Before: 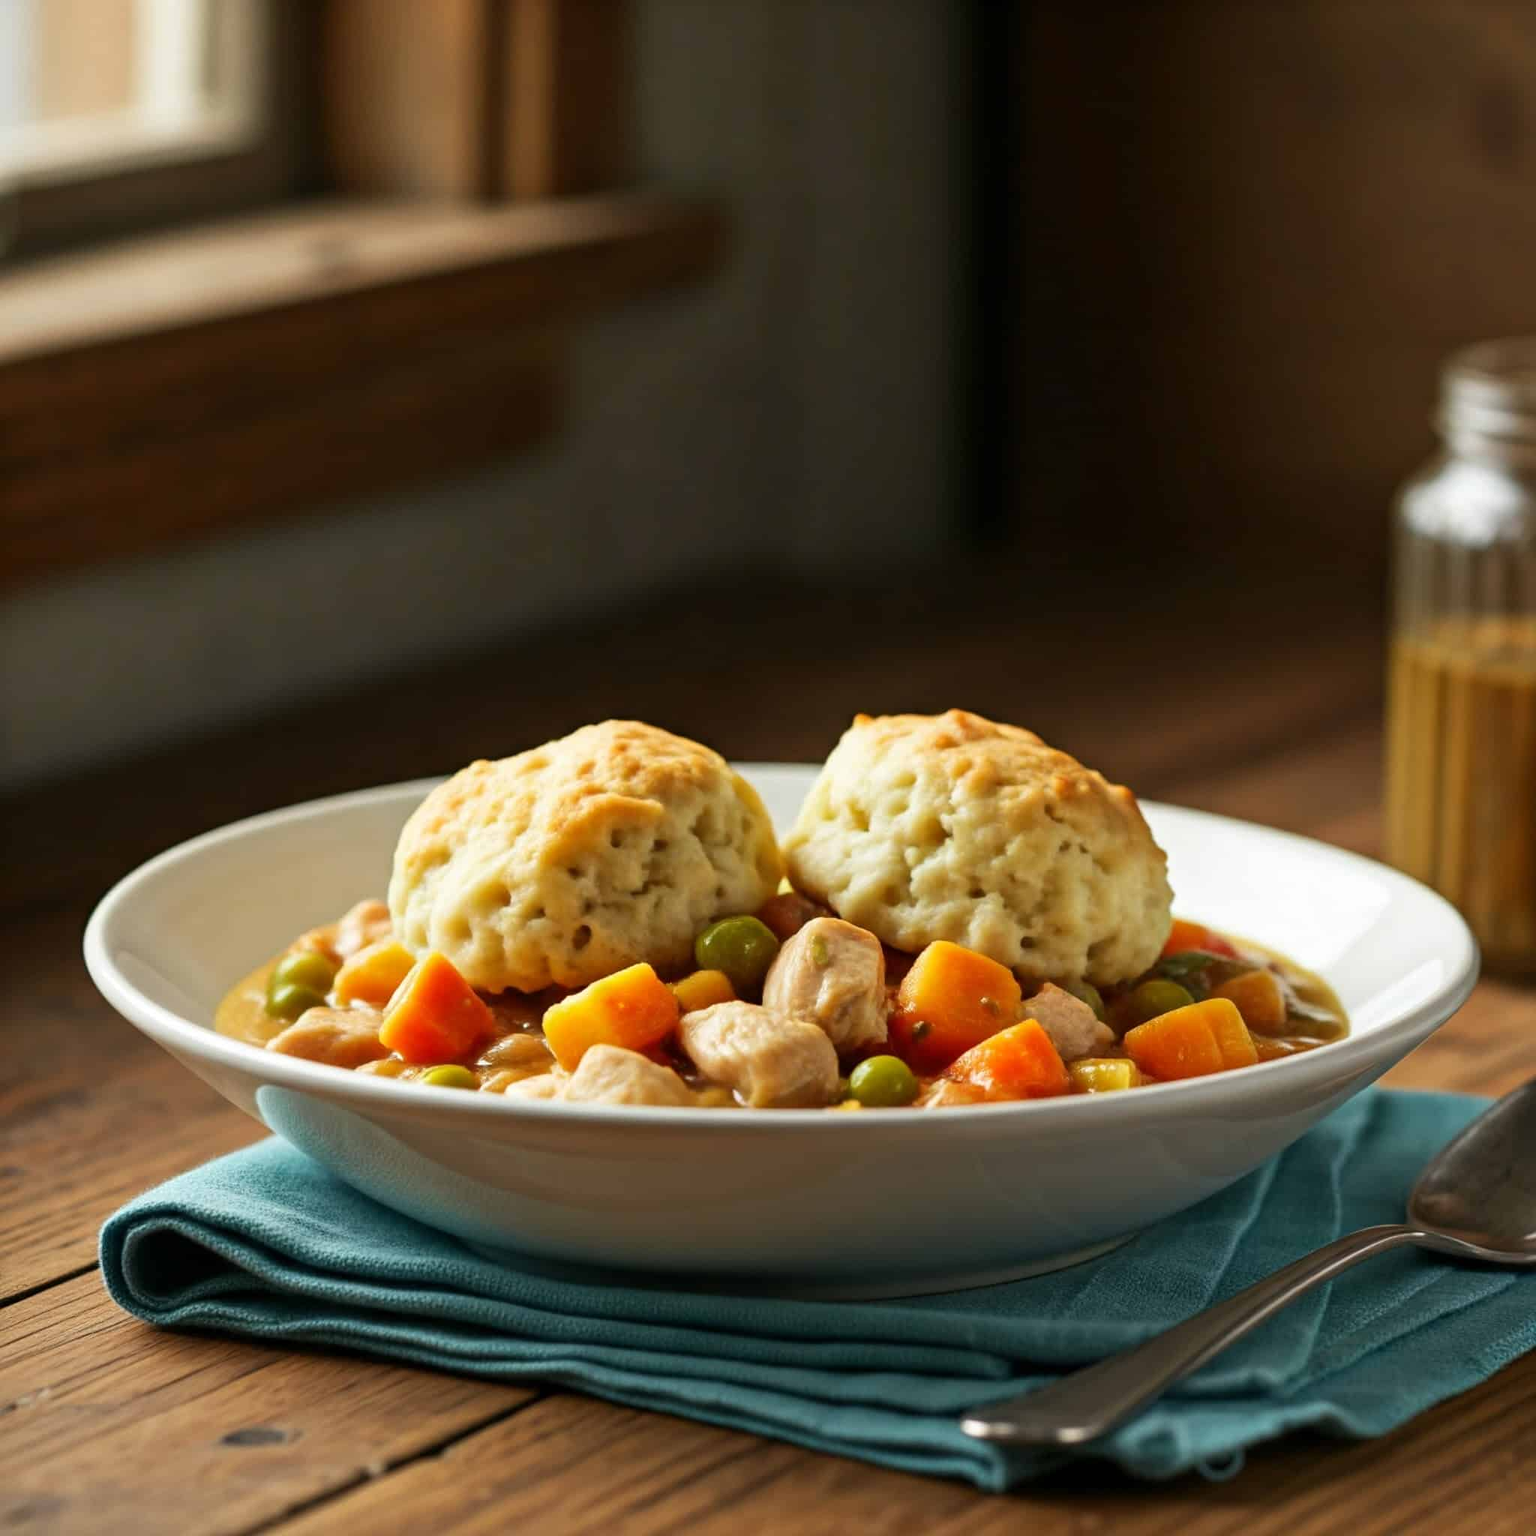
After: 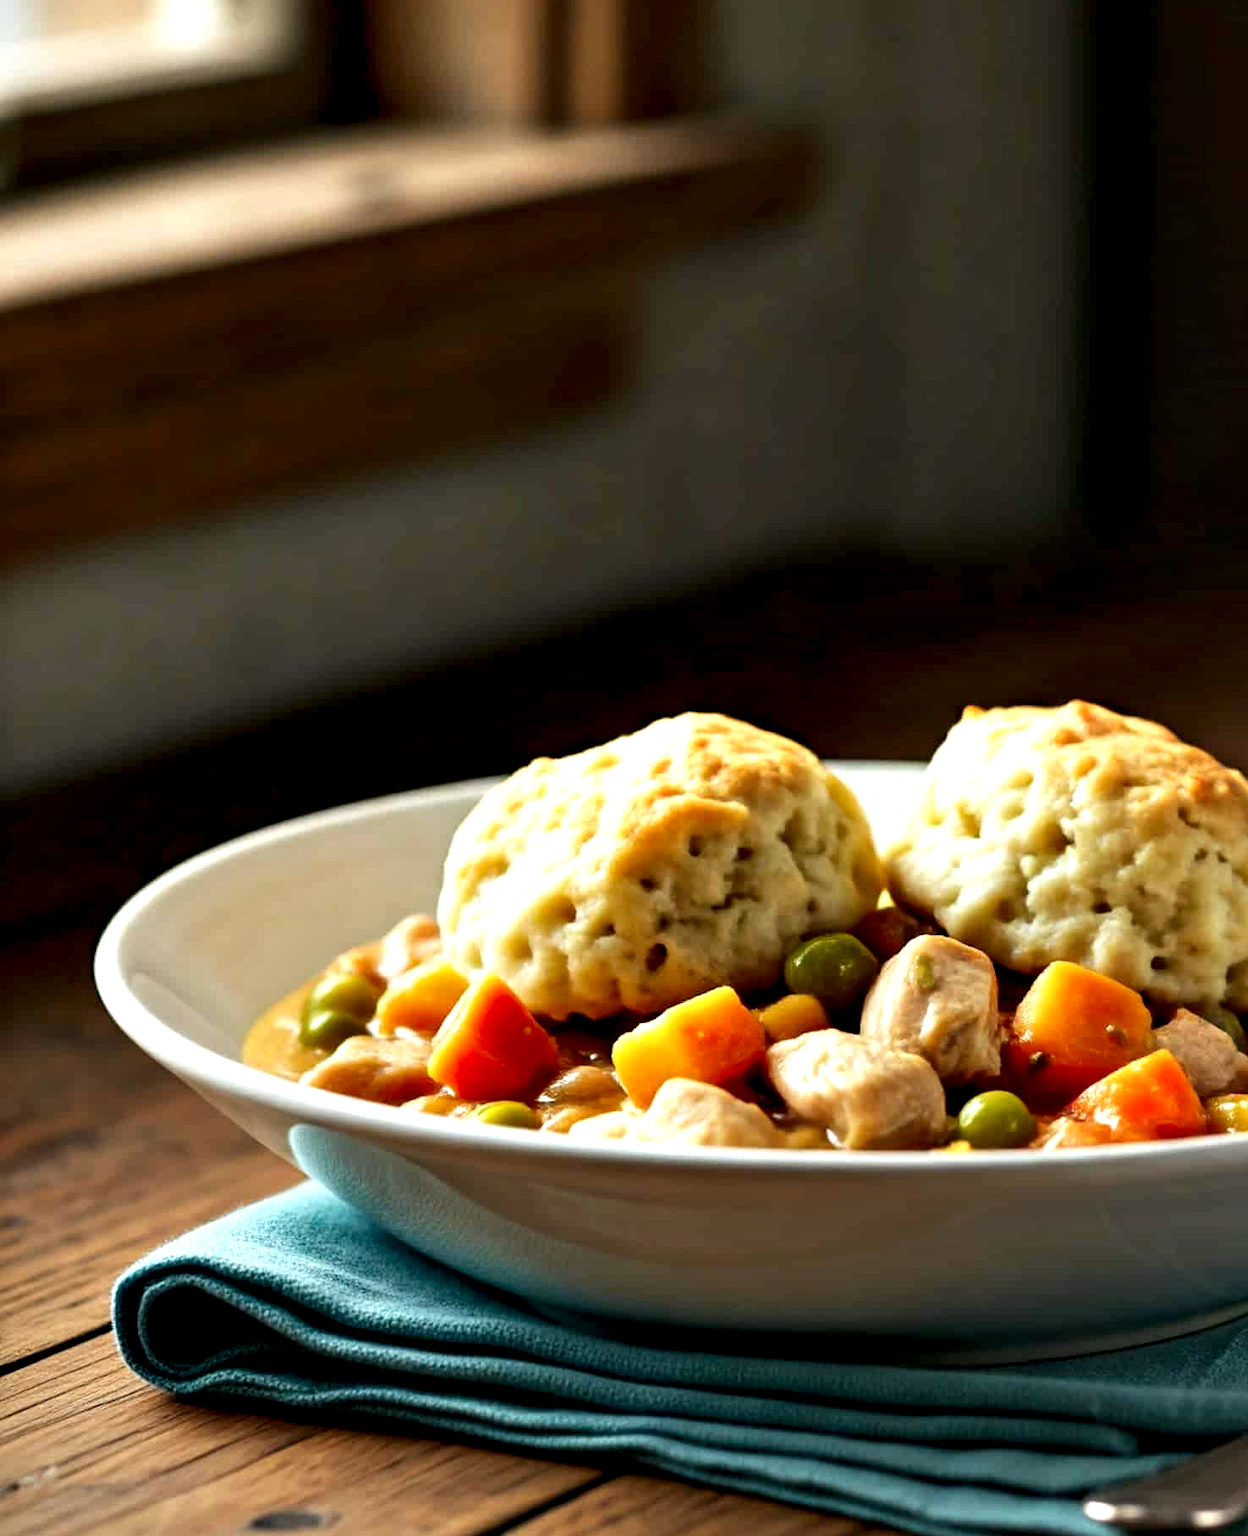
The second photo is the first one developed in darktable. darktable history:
crop: top 5.789%, right 27.896%, bottom 5.532%
contrast equalizer: octaves 7, y [[0.6 ×6], [0.55 ×6], [0 ×6], [0 ×6], [0 ×6]]
